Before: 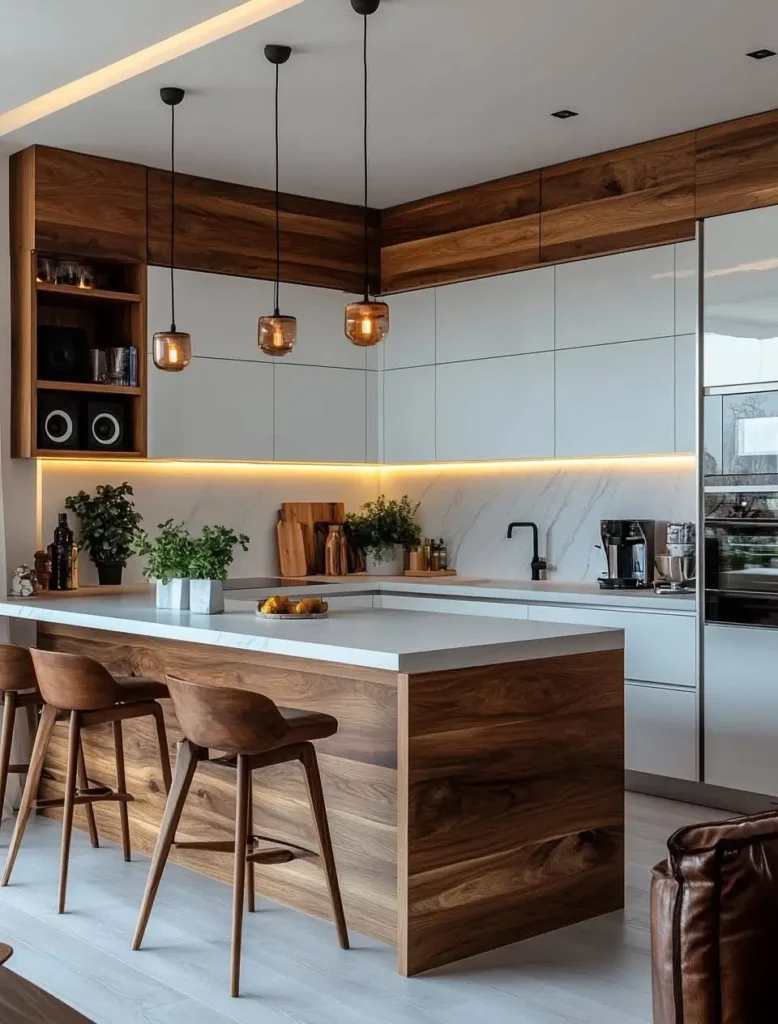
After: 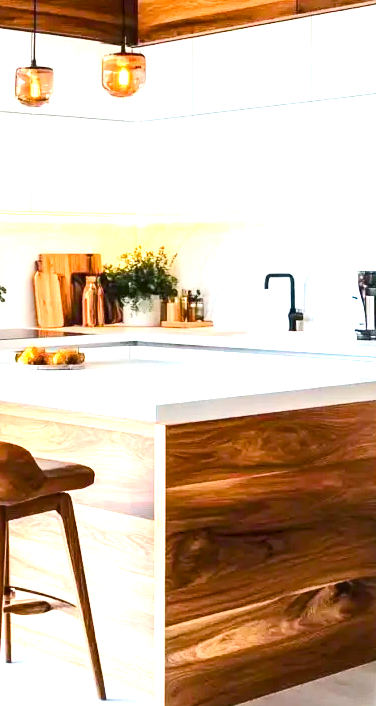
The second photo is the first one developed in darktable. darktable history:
color balance rgb: power › hue 61.5°, linear chroma grading › global chroma 14.415%, perceptual saturation grading › global saturation 20%, perceptual saturation grading › highlights -25.02%, perceptual saturation grading › shadows 24.201%
crop: left 31.343%, top 24.359%, right 20.314%, bottom 6.627%
tone equalizer: -8 EV 0.029 EV, -7 EV -0.005 EV, -6 EV 0.047 EV, -5 EV 0.034 EV, -4 EV 0.305 EV, -3 EV 0.665 EV, -2 EV 0.574 EV, -1 EV 0.198 EV, +0 EV 0.034 EV, edges refinement/feathering 500, mask exposure compensation -1.57 EV, preserve details no
exposure: black level correction 0, exposure 2.097 EV, compensate highlight preservation false
